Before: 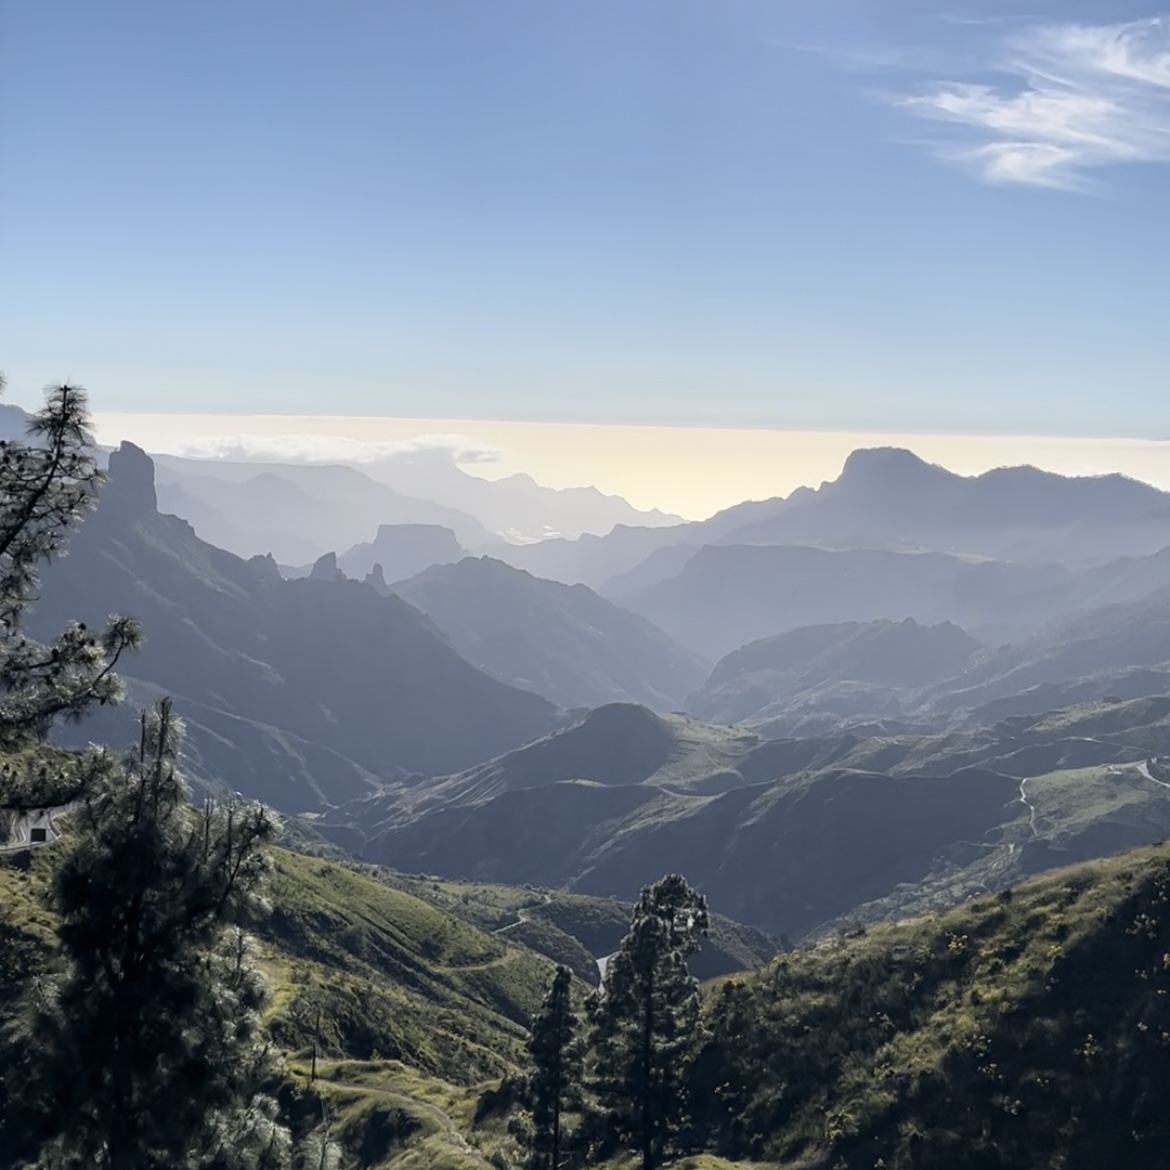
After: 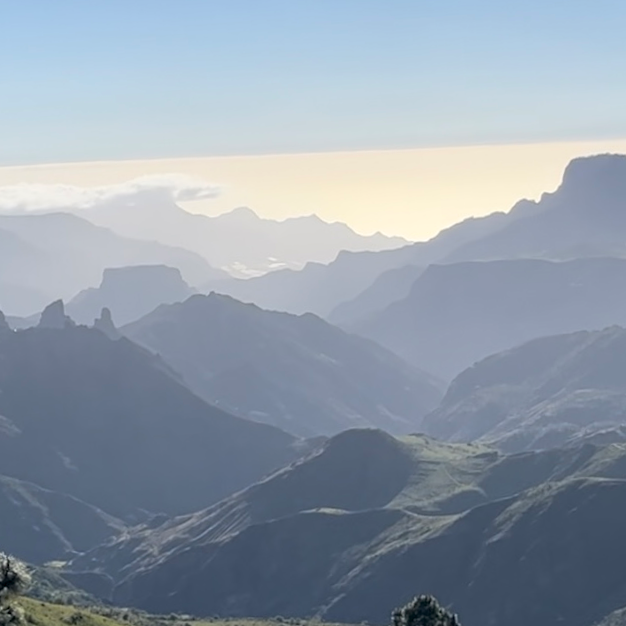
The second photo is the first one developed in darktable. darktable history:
rotate and perspective: rotation -4.25°, automatic cropping off
exposure: black level correction 0.004, exposure 0.014 EV, compensate highlight preservation false
crop: left 25%, top 25%, right 25%, bottom 25%
